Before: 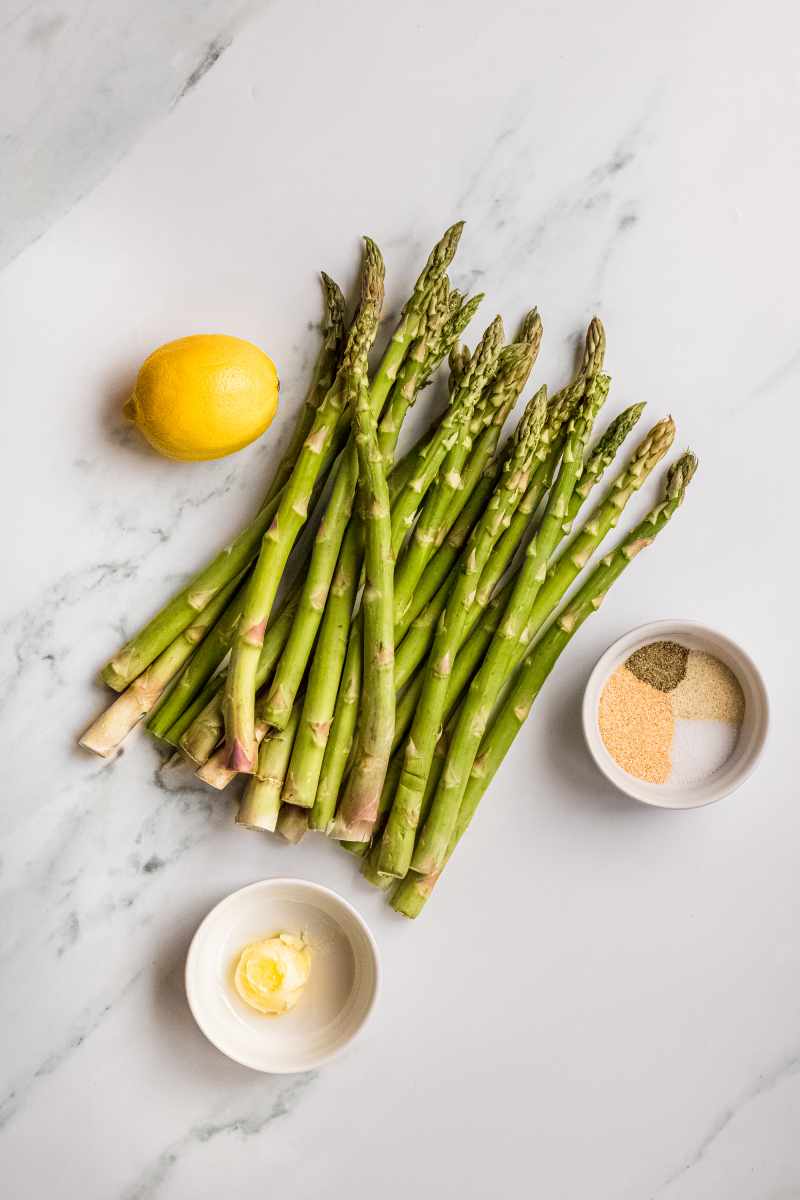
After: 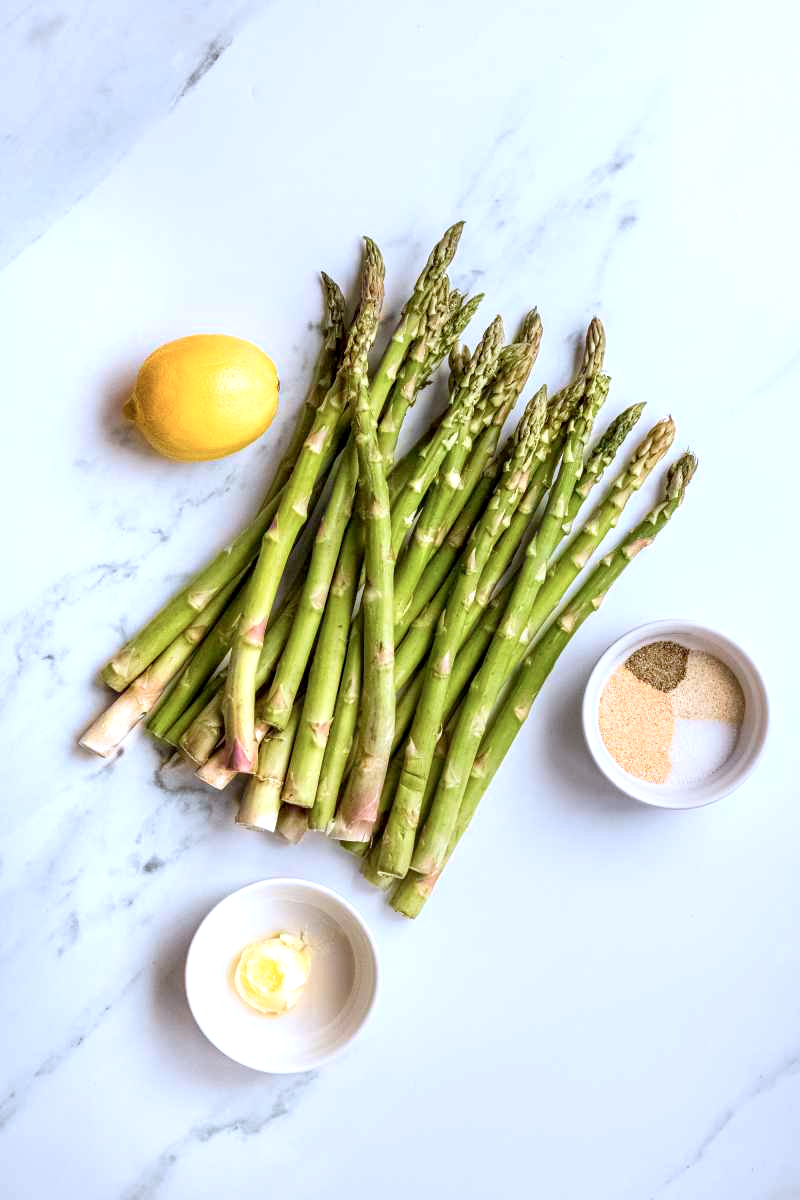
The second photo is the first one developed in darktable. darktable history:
color correction: highlights a* -1.96, highlights b* -18.4
exposure: black level correction 0.004, exposure 0.386 EV, compensate highlight preservation false
